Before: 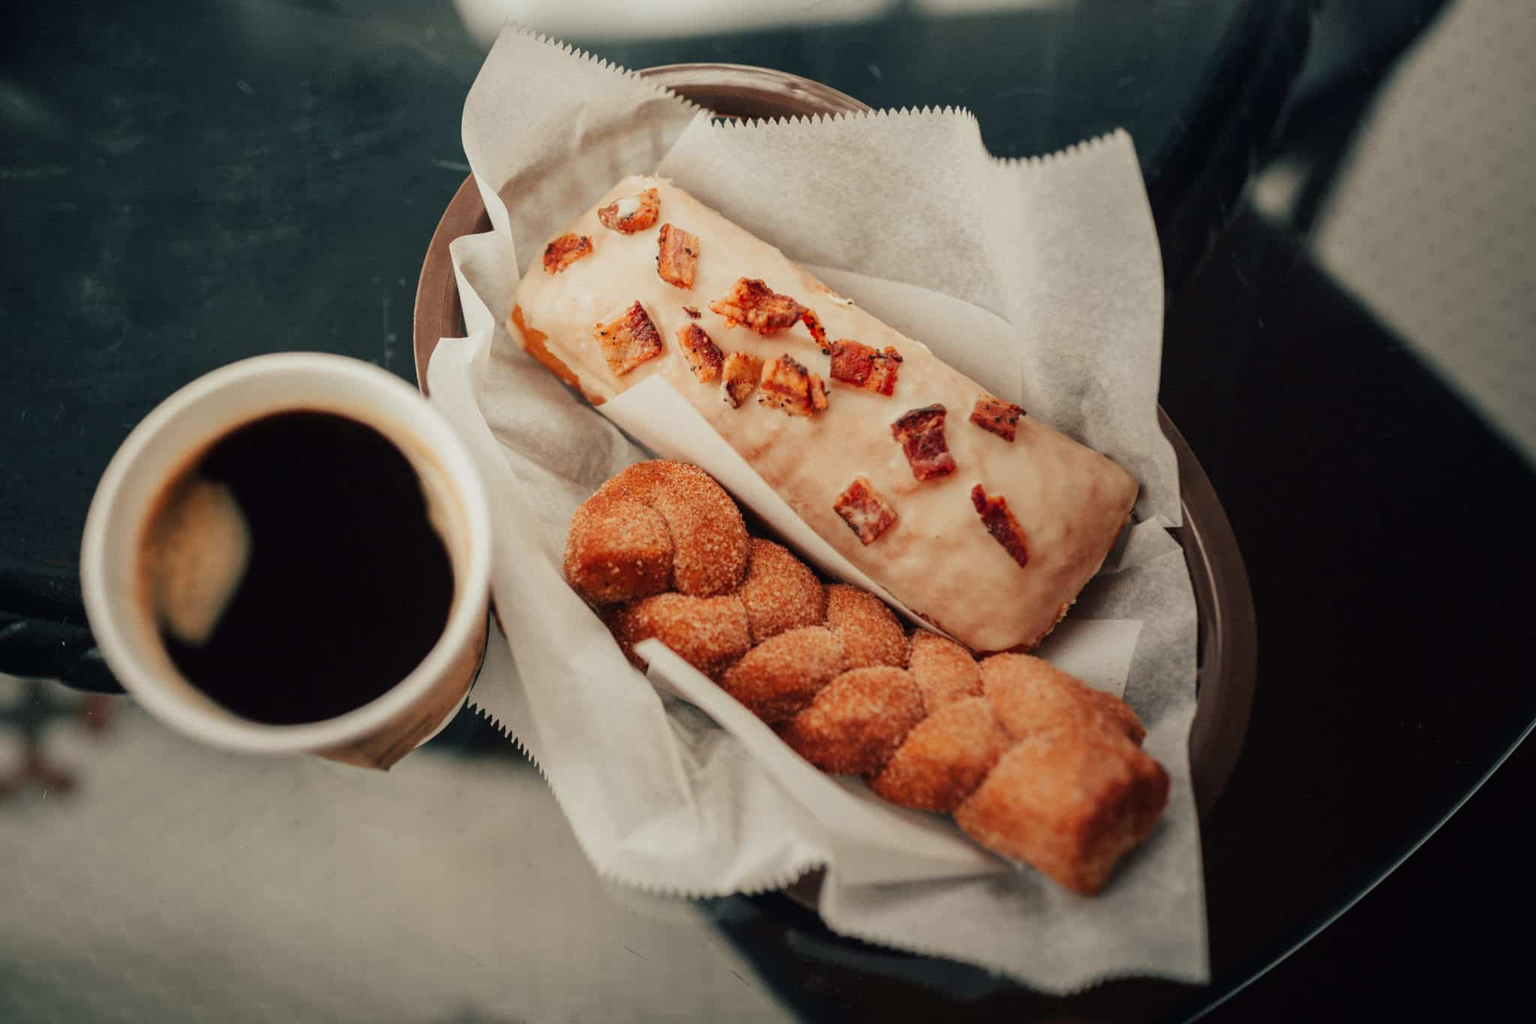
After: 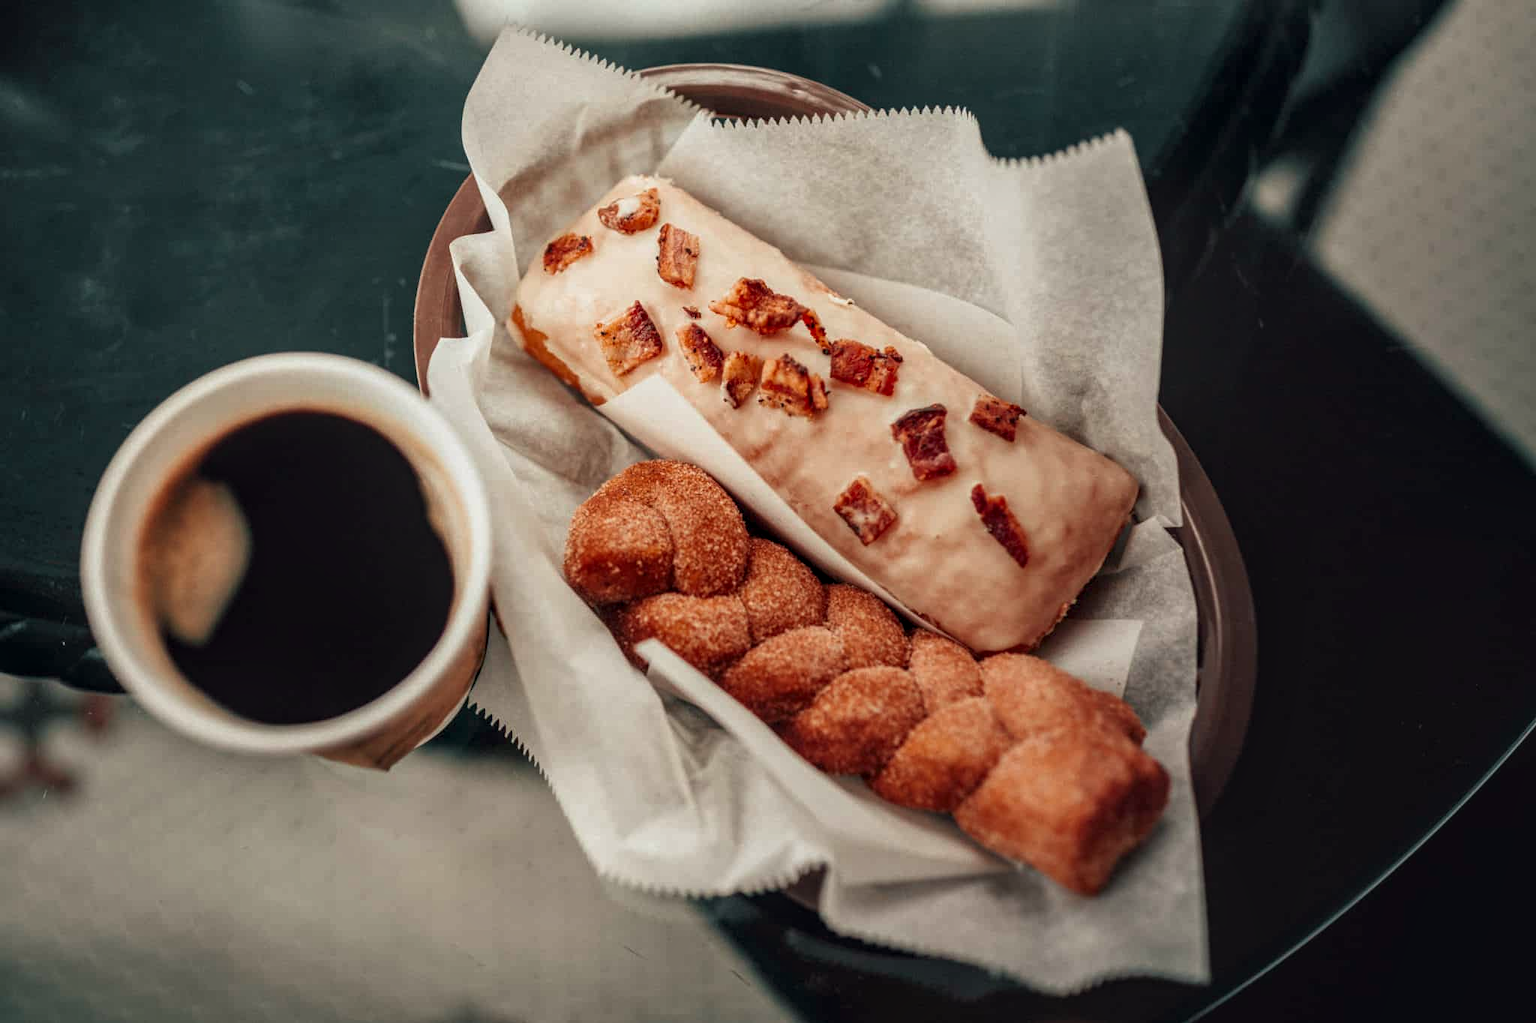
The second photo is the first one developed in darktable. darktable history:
tone equalizer: on, module defaults
local contrast: detail 144%
tone curve: curves: ch0 [(0.001, 0.042) (0.128, 0.16) (0.452, 0.42) (0.603, 0.566) (0.754, 0.733) (1, 1)]; ch1 [(0, 0) (0.325, 0.327) (0.412, 0.441) (0.473, 0.466) (0.5, 0.499) (0.549, 0.558) (0.617, 0.625) (0.713, 0.7) (1, 1)]; ch2 [(0, 0) (0.386, 0.397) (0.445, 0.47) (0.505, 0.498) (0.529, 0.524) (0.574, 0.569) (0.652, 0.641) (1, 1)], color space Lab, independent channels, preserve colors none
